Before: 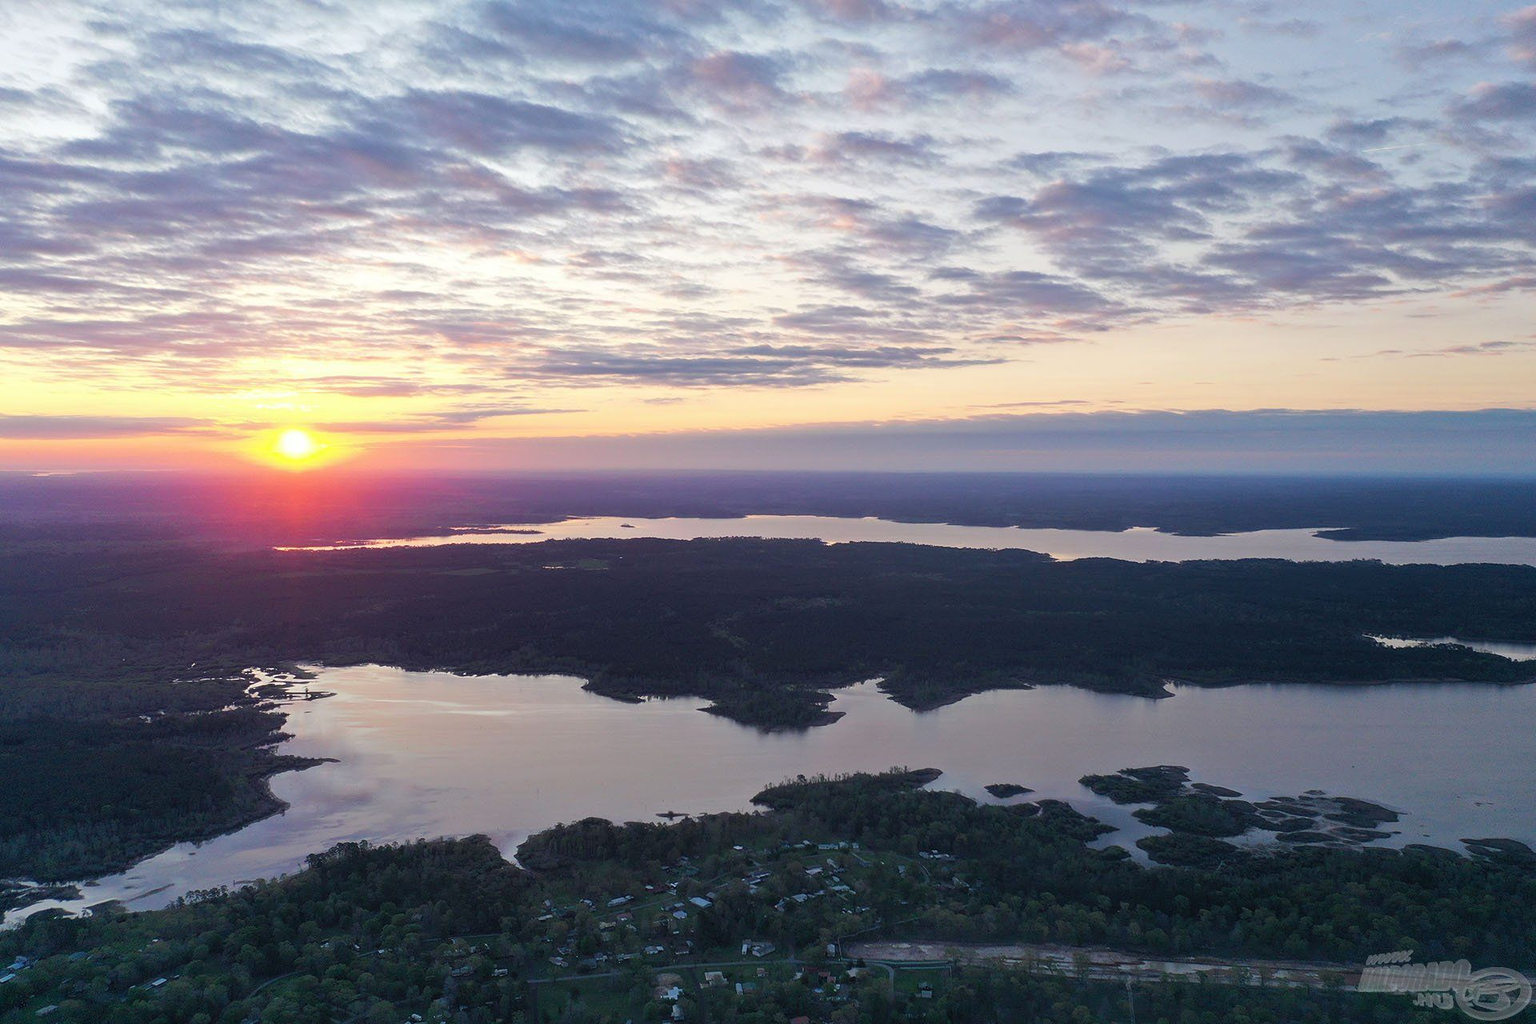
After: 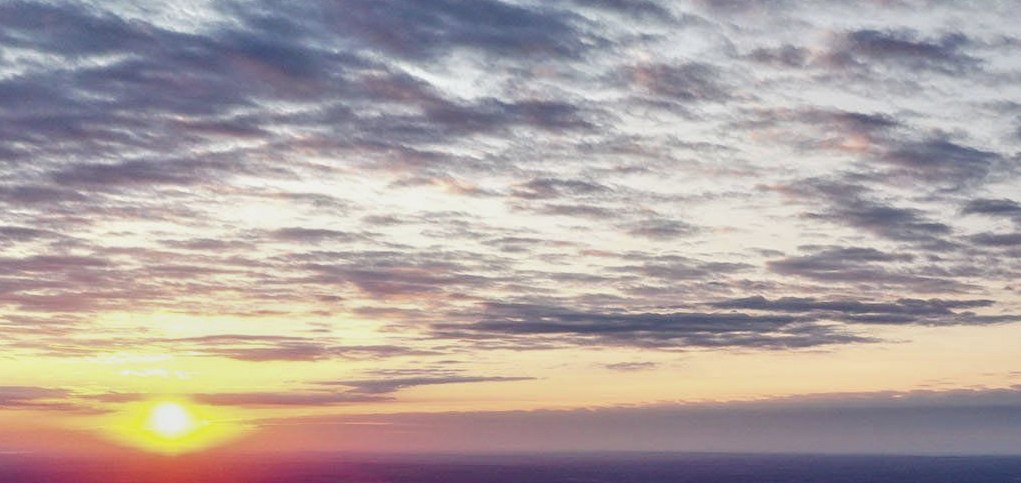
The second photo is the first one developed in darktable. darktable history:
exposure: black level correction 0.011, exposure -0.482 EV, compensate highlight preservation false
local contrast: detail 160%
crop: left 10.376%, top 10.594%, right 36.417%, bottom 51.475%
